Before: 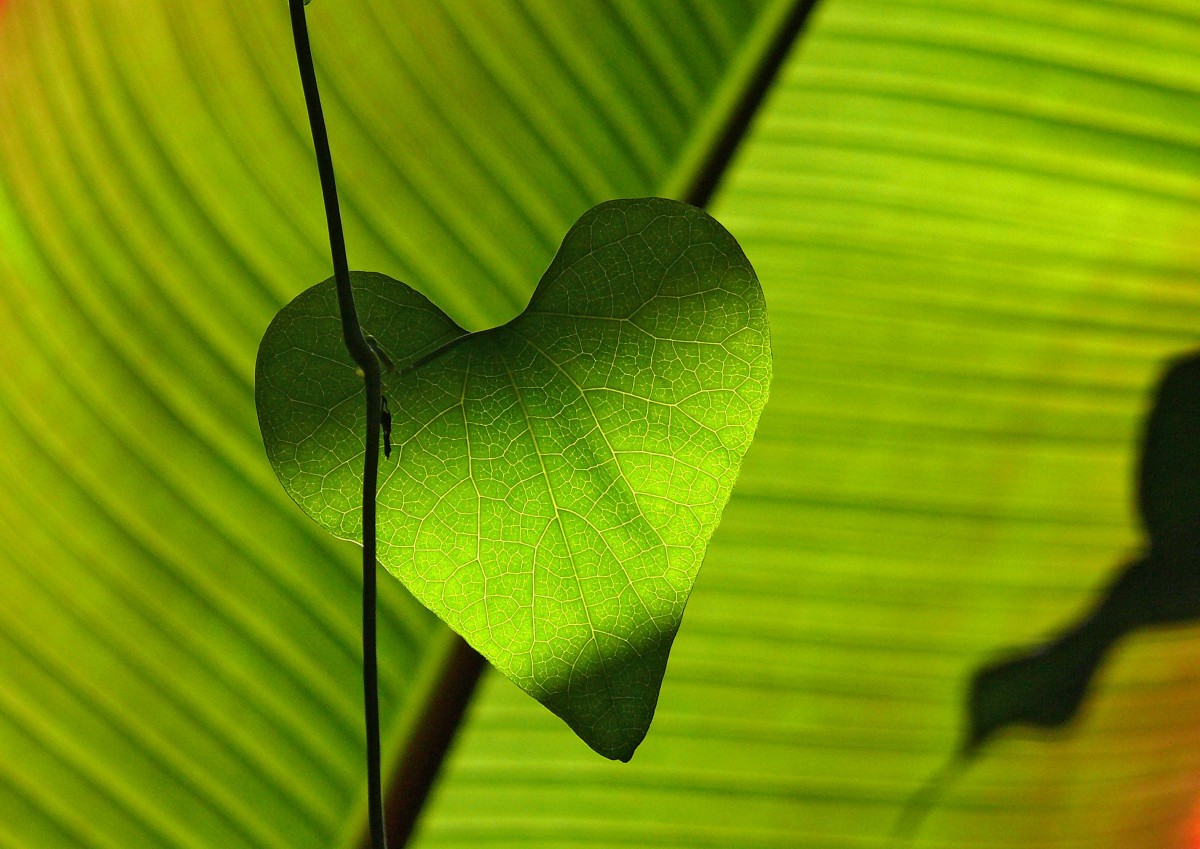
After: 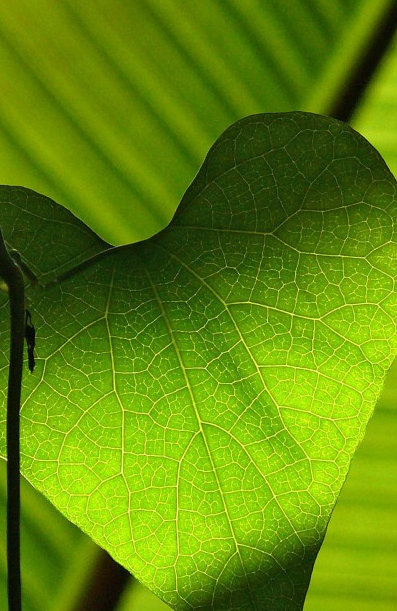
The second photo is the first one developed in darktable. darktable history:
crop and rotate: left 29.725%, top 10.195%, right 37.168%, bottom 17.799%
